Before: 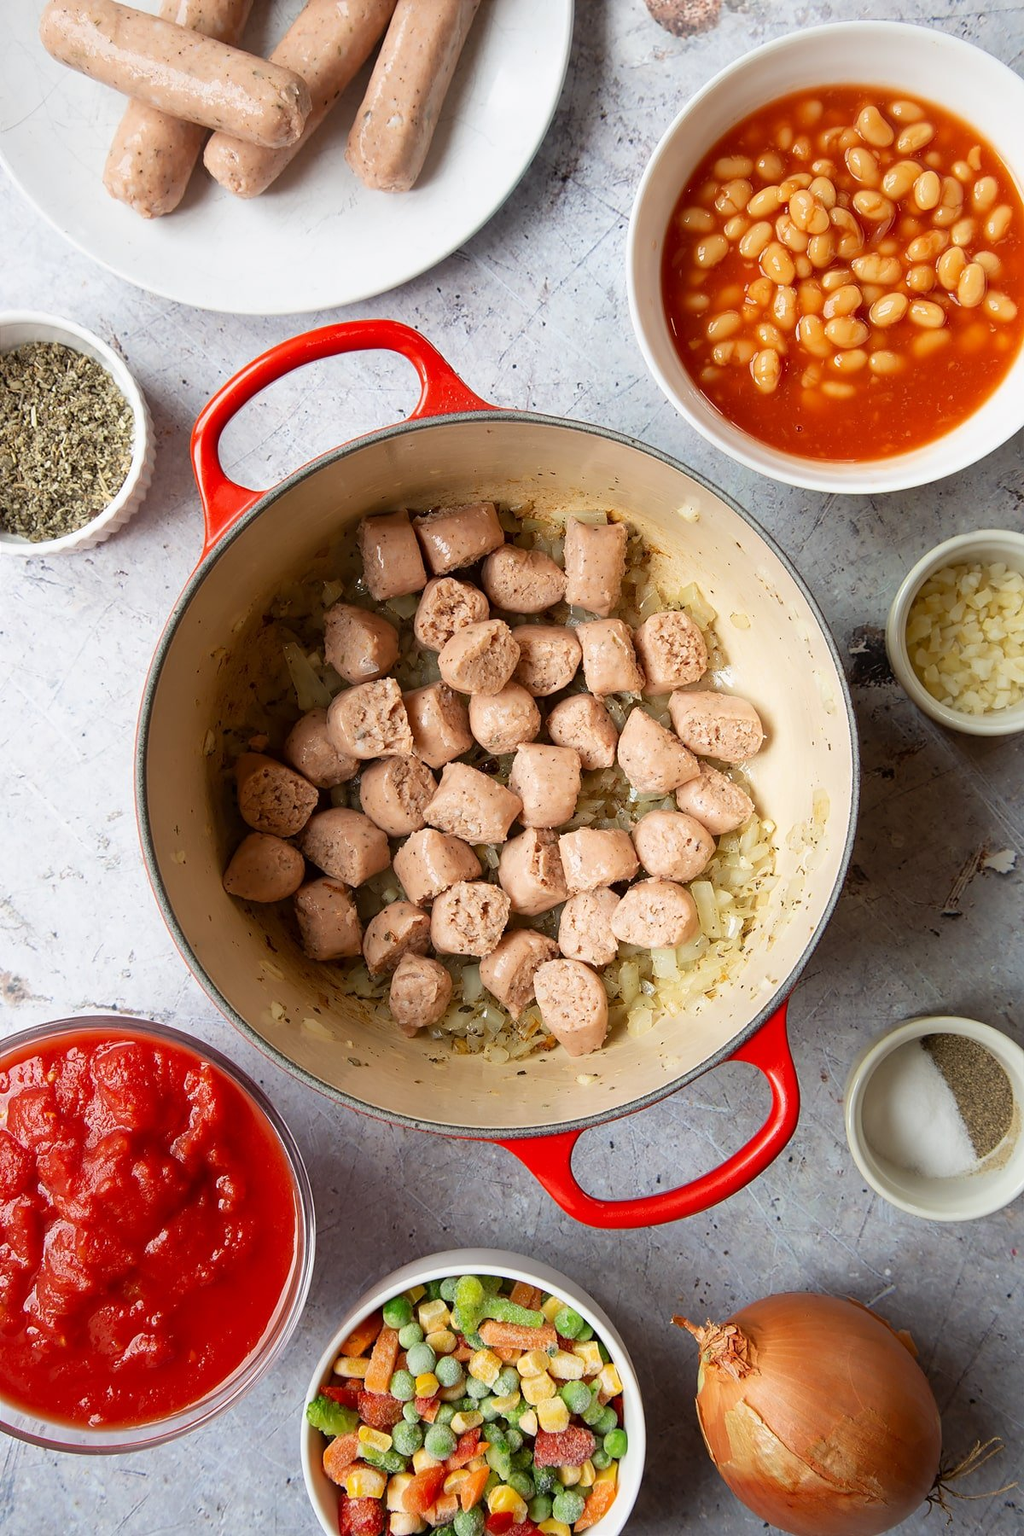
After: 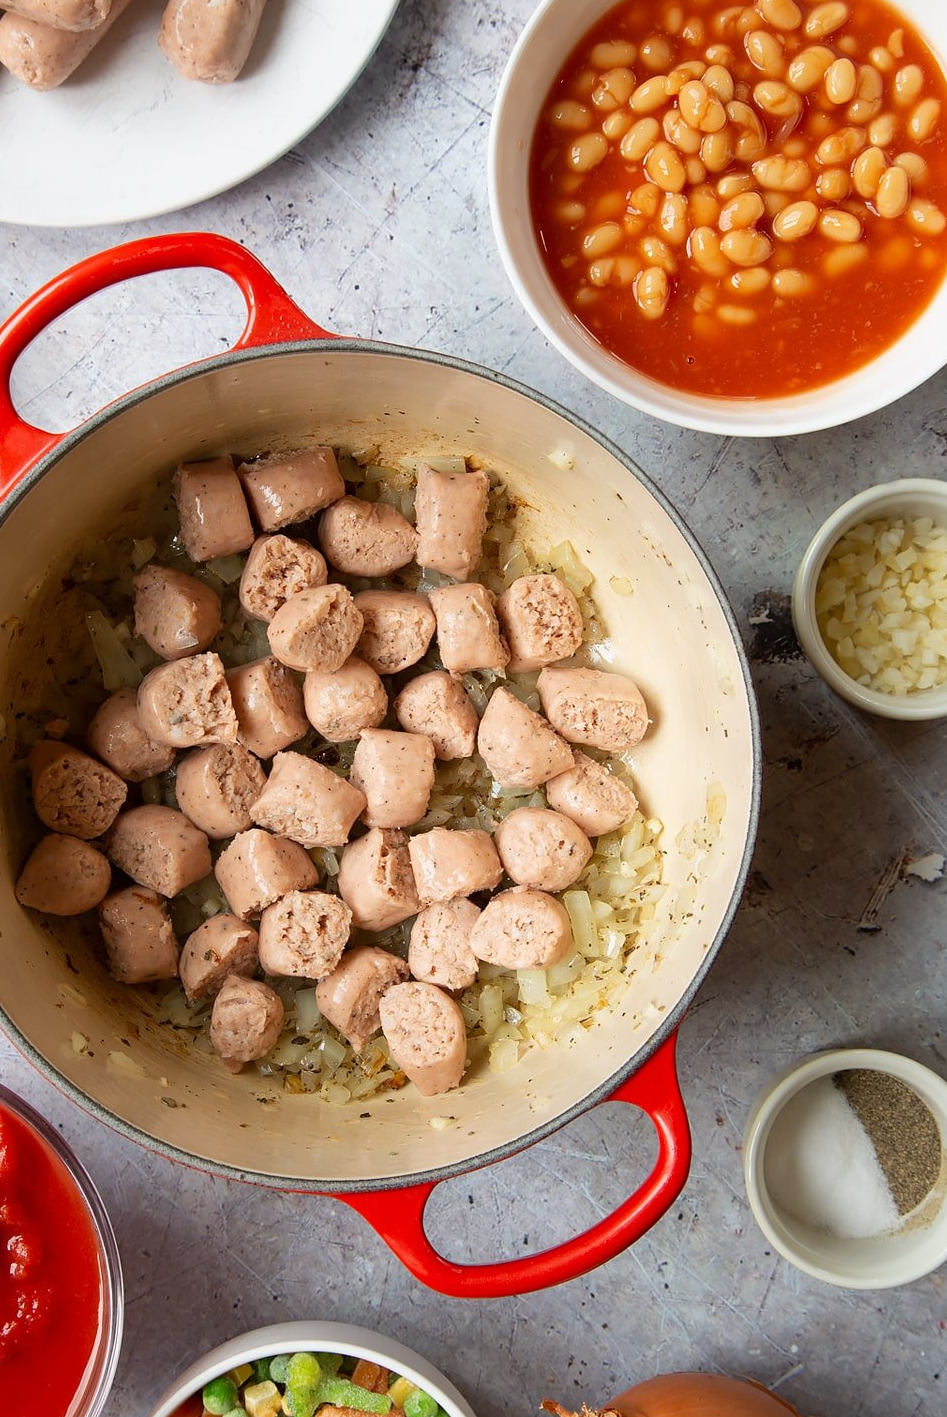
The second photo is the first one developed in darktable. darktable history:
crop and rotate: left 20.578%, top 7.911%, right 0.436%, bottom 13.355%
